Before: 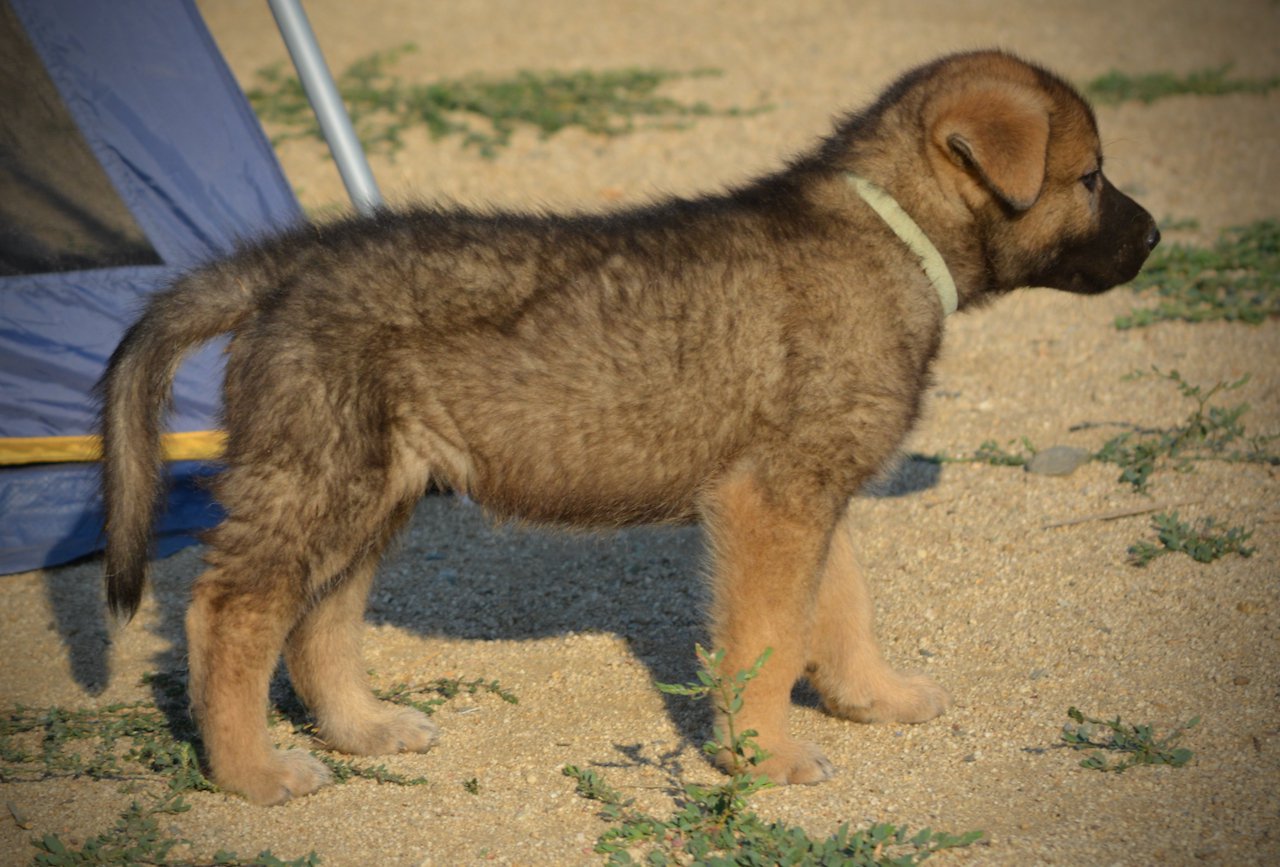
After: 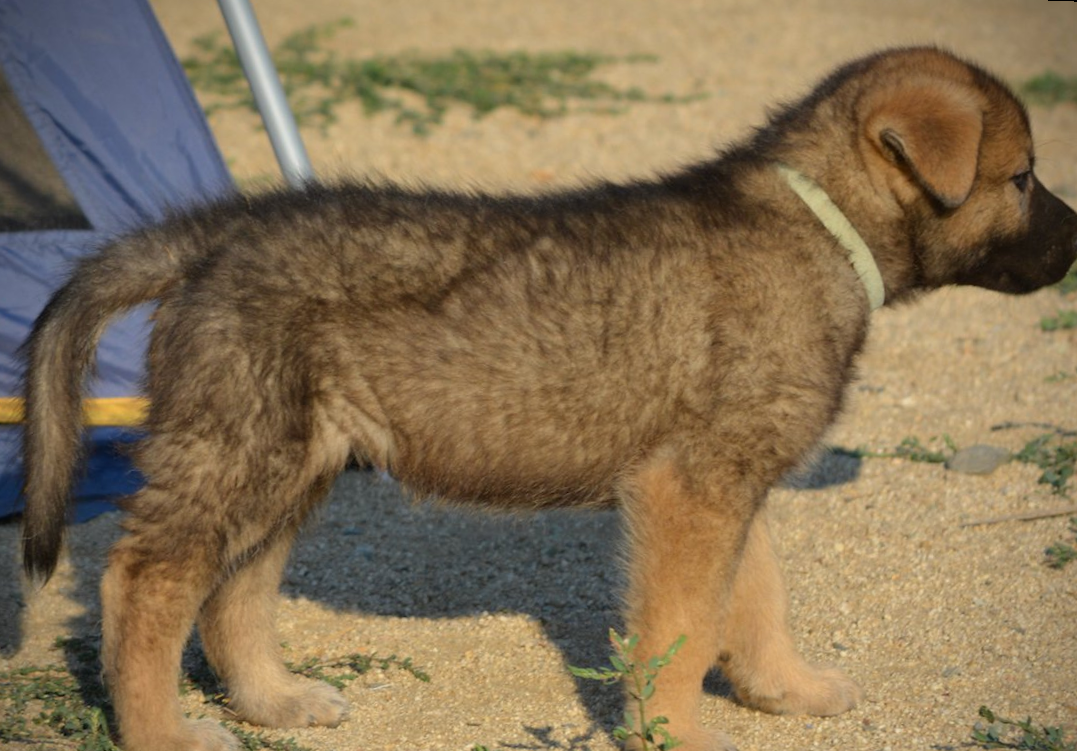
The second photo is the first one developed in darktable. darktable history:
crop and rotate: left 7.196%, top 4.574%, right 10.605%, bottom 13.178%
rotate and perspective: rotation 2.17°, automatic cropping off
